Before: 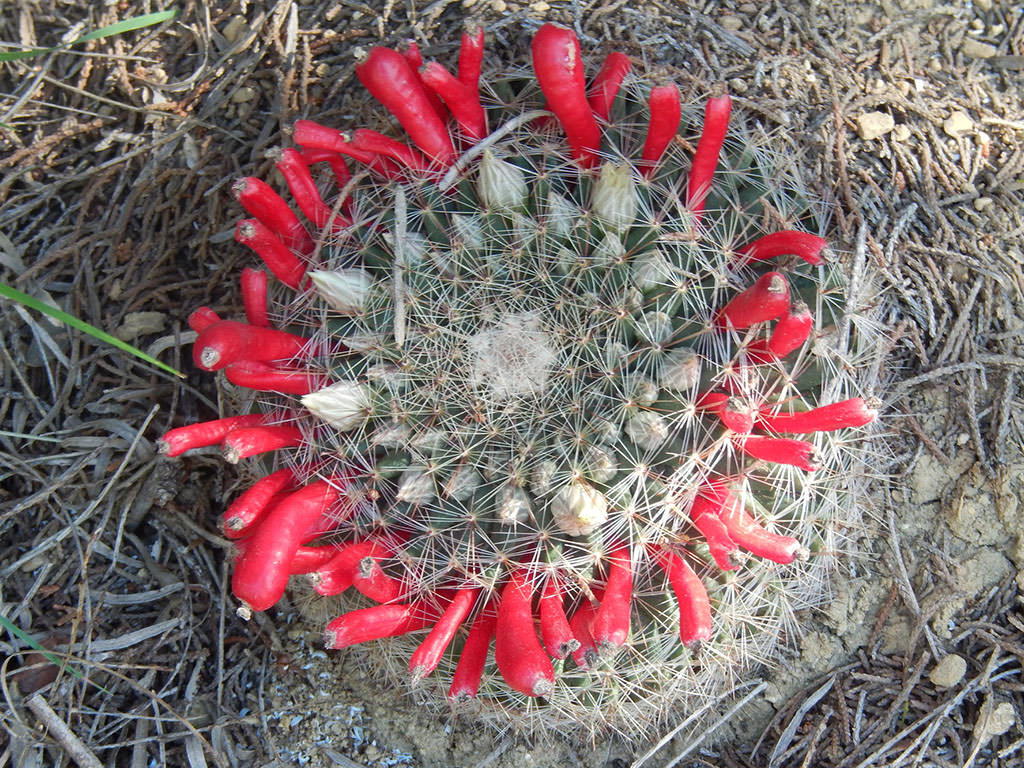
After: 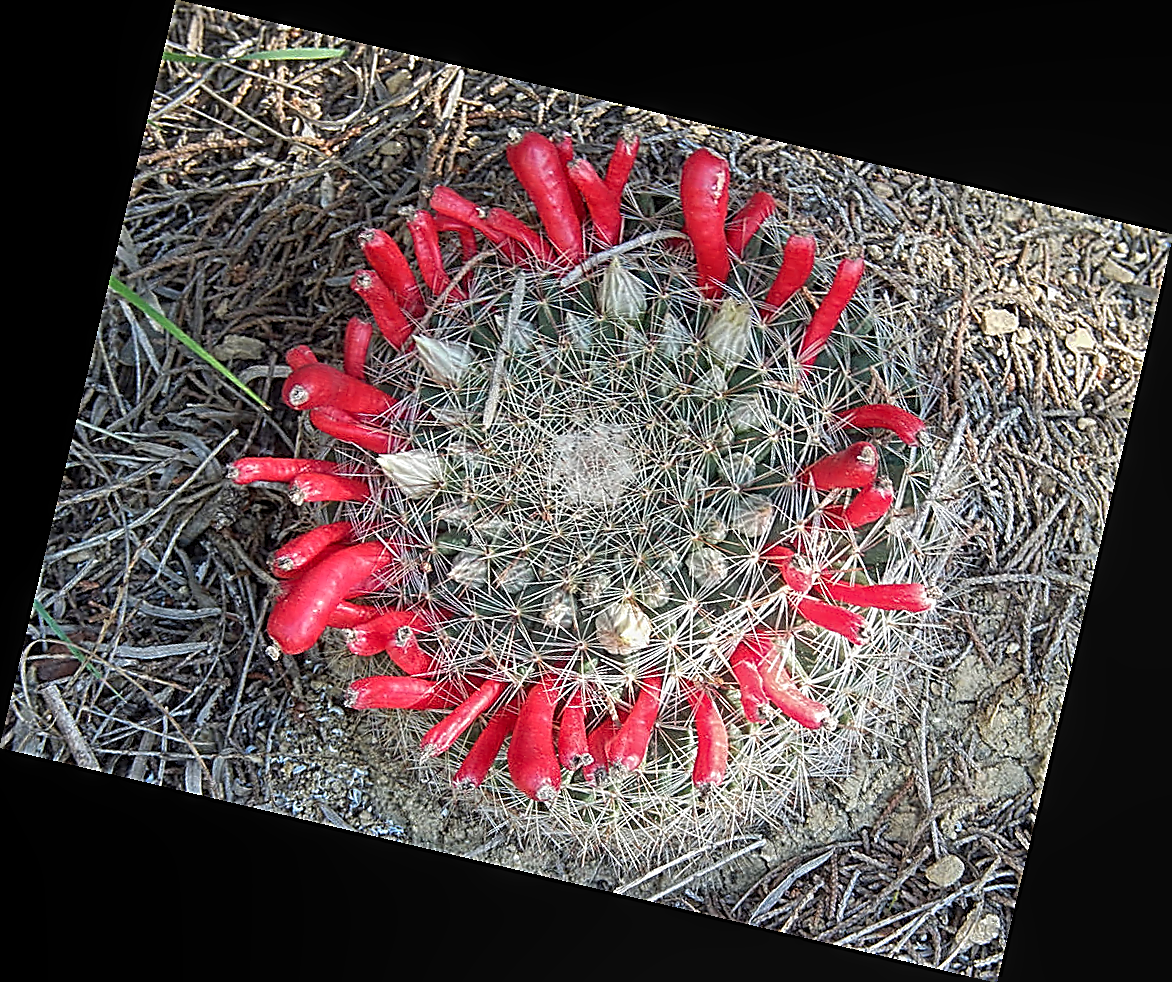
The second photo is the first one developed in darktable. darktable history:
local contrast: on, module defaults
sharpen: amount 1.861
rotate and perspective: rotation 13.27°, automatic cropping off
